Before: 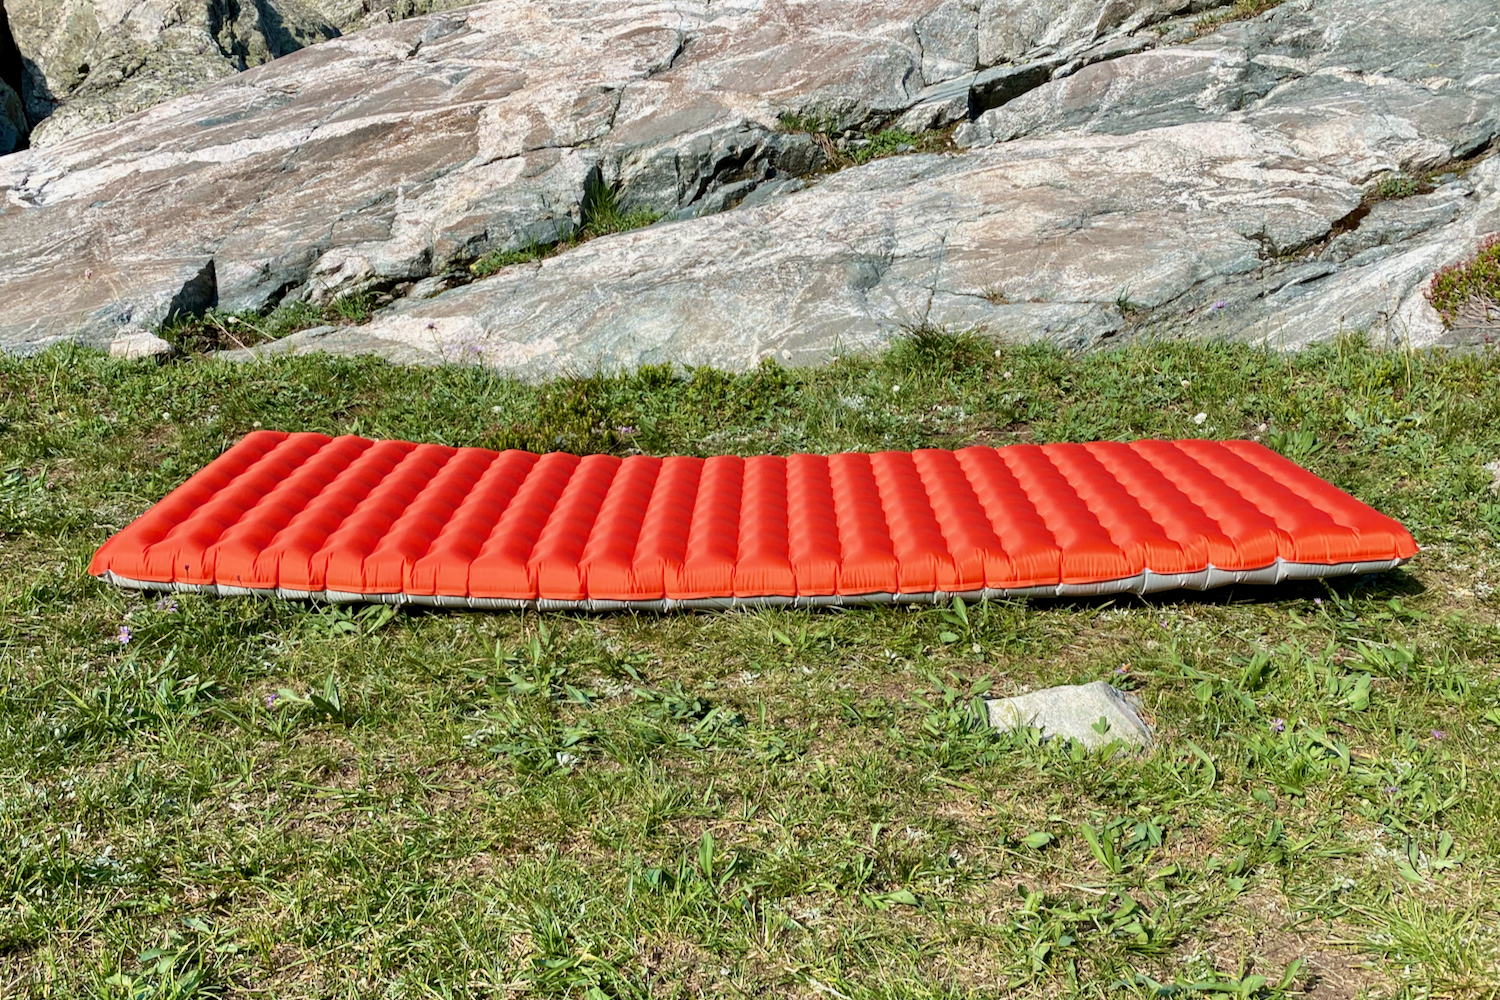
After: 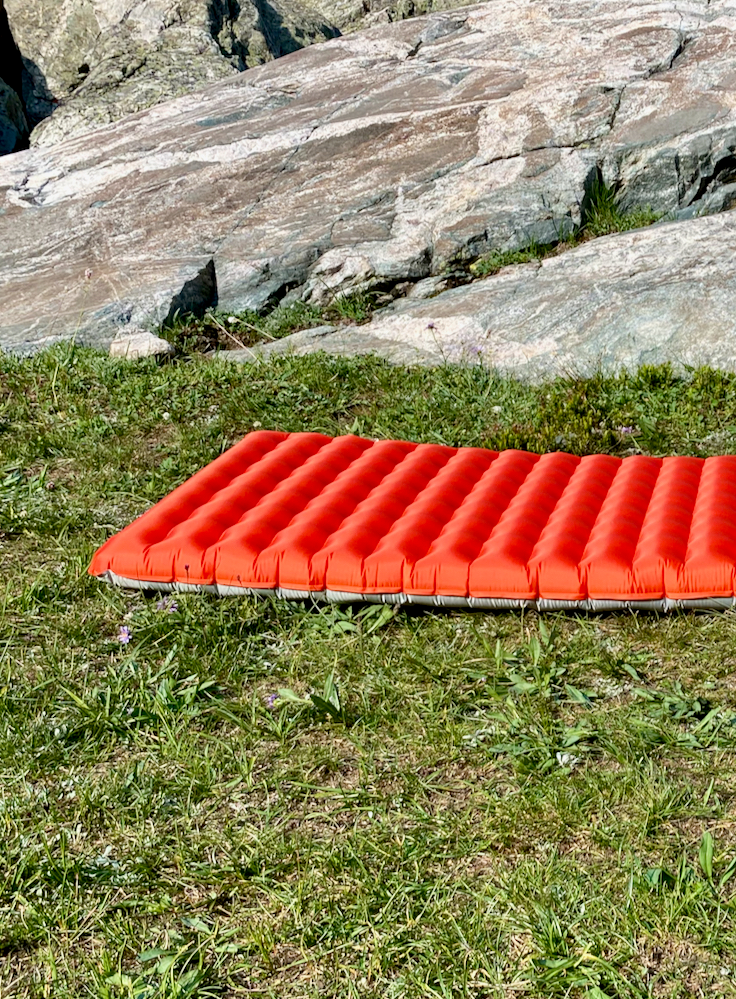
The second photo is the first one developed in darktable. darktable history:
crop and rotate: left 0.017%, top 0%, right 50.878%
contrast equalizer: y [[0.5 ×6], [0.5 ×6], [0.5, 0.5, 0.501, 0.545, 0.707, 0.863], [0 ×6], [0 ×6]]
